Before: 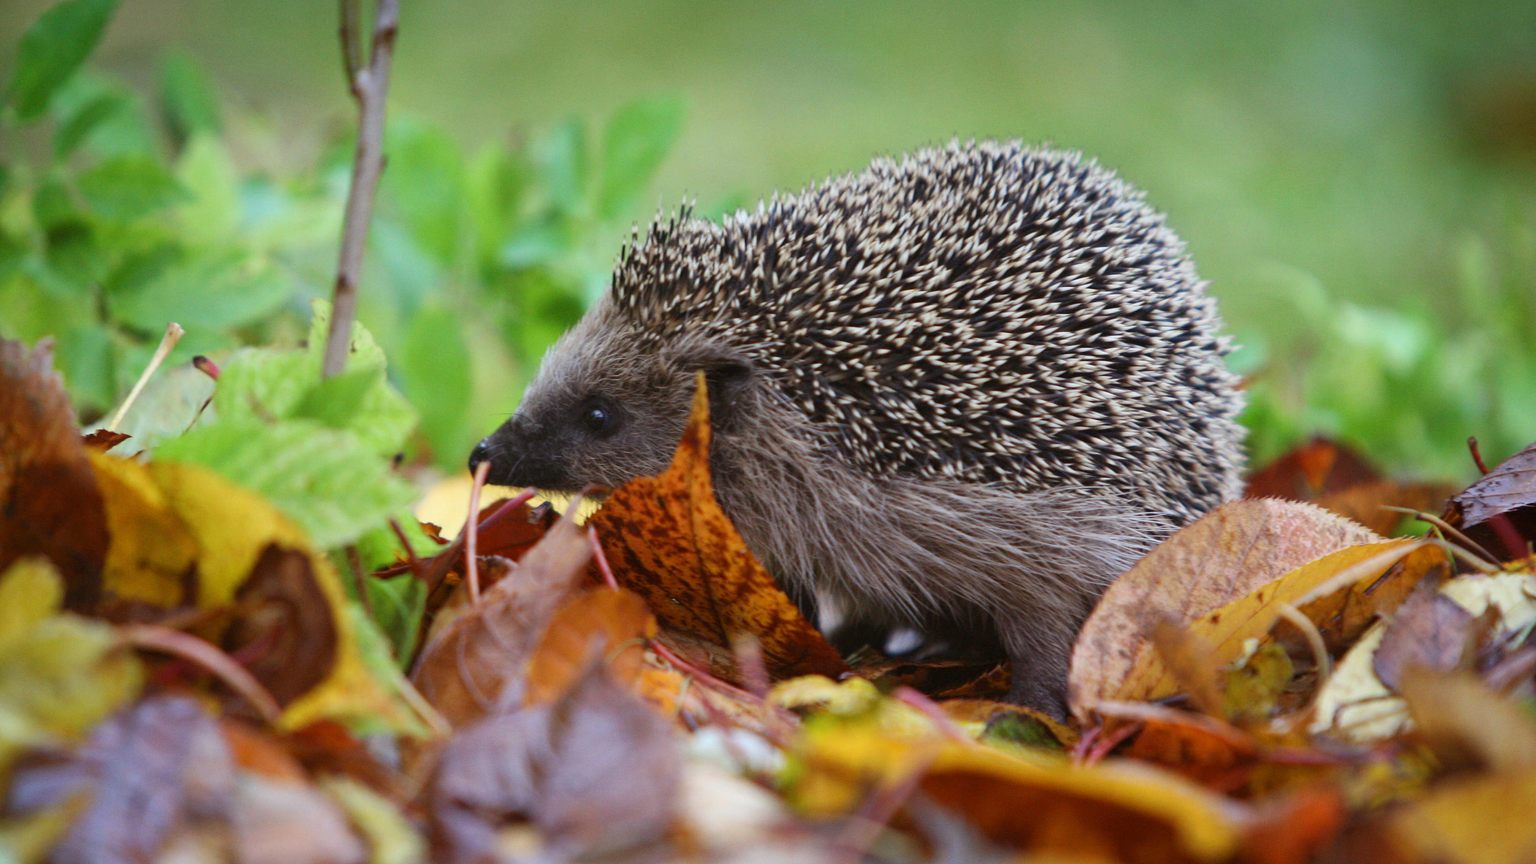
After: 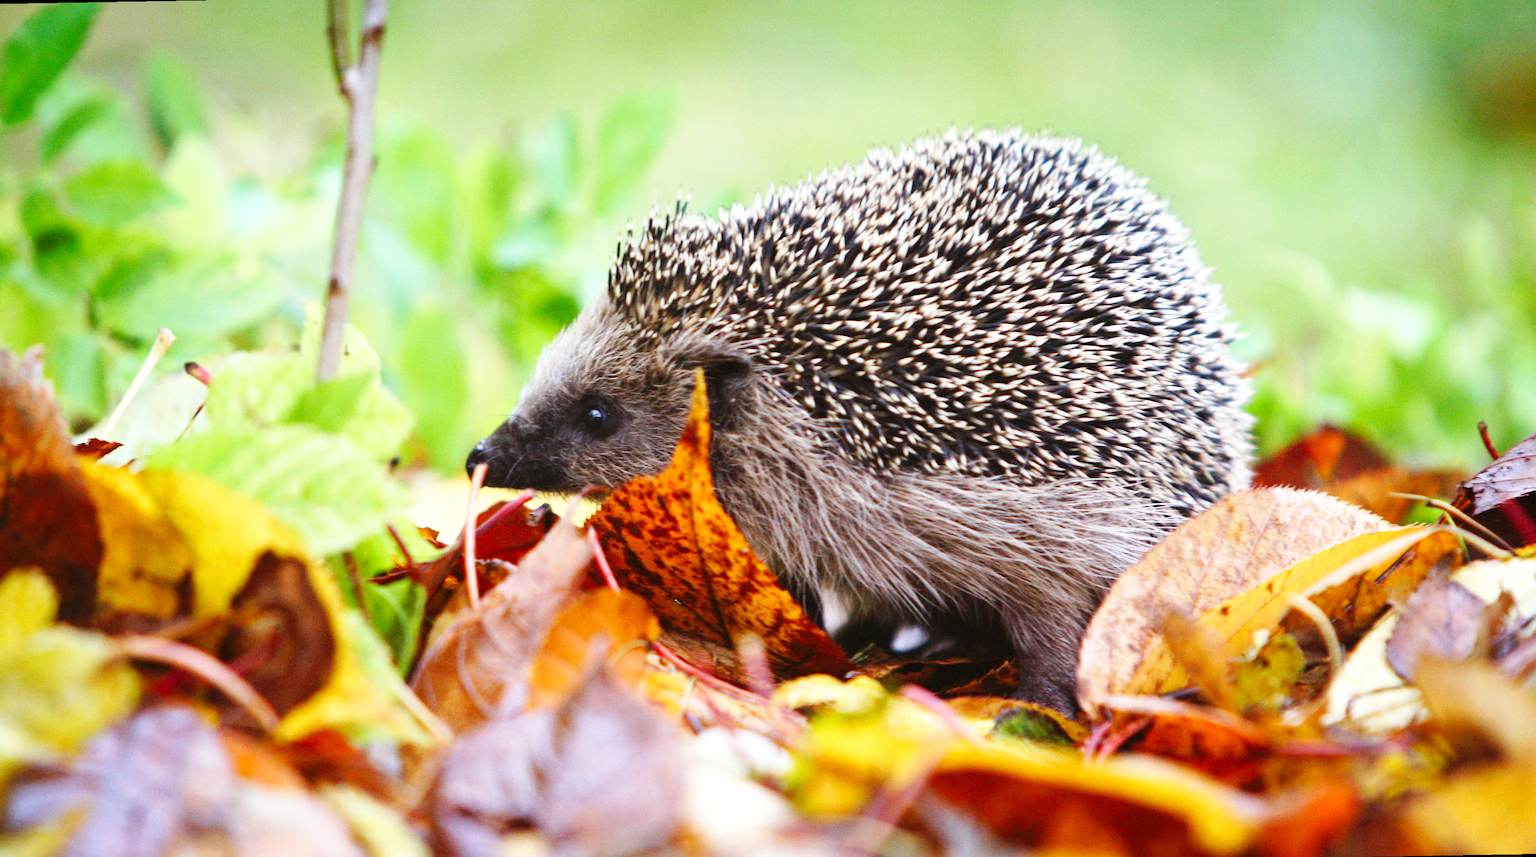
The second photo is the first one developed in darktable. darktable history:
exposure: black level correction 0, exposure 0.7 EV, compensate exposure bias true, compensate highlight preservation false
rotate and perspective: rotation -1°, crop left 0.011, crop right 0.989, crop top 0.025, crop bottom 0.975
base curve: curves: ch0 [(0, 0) (0.032, 0.025) (0.121, 0.166) (0.206, 0.329) (0.605, 0.79) (1, 1)], preserve colors none
